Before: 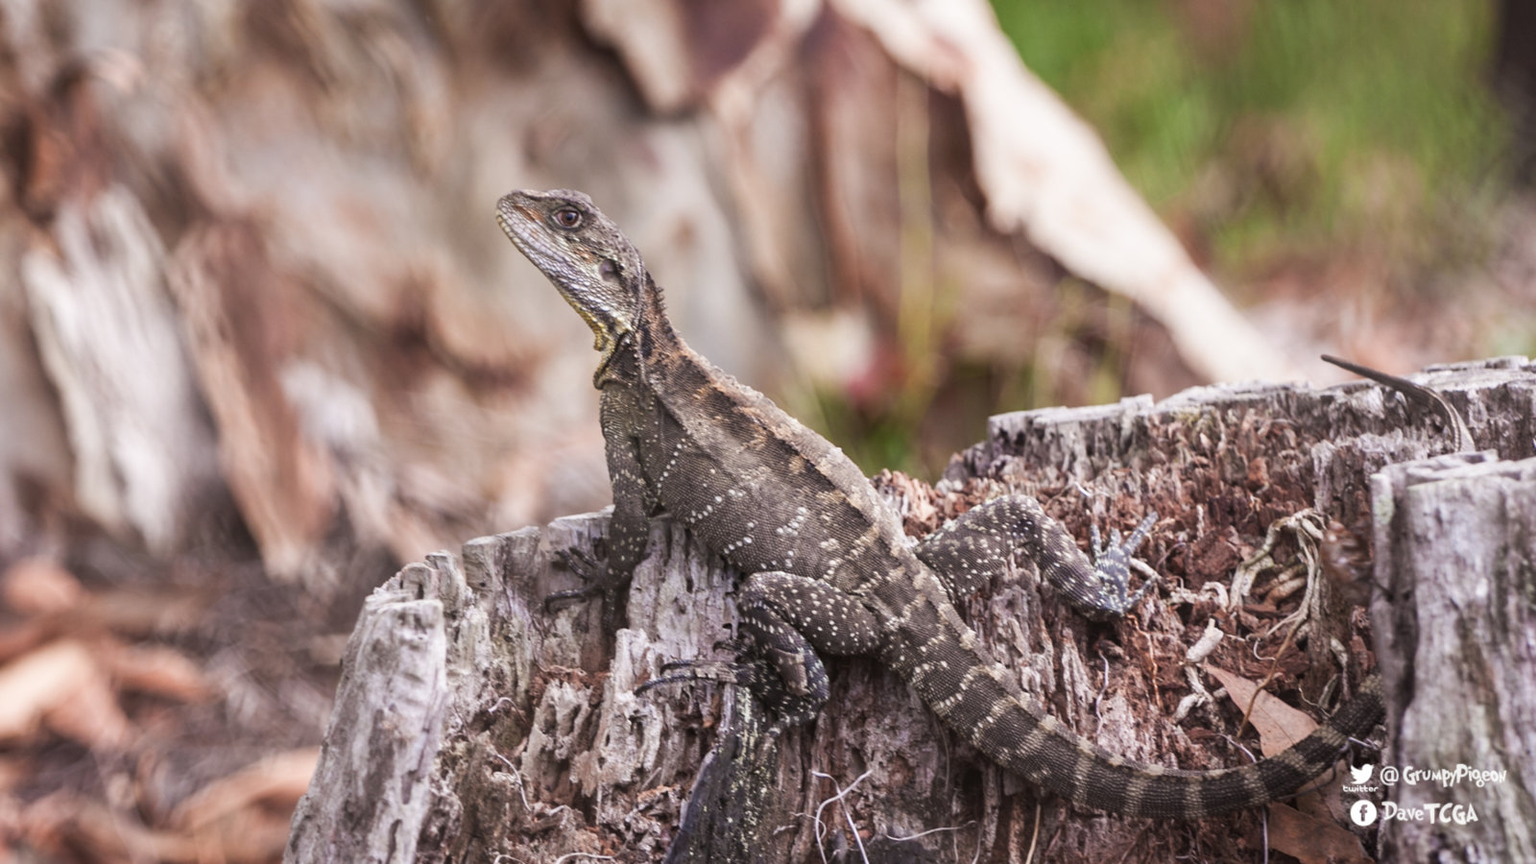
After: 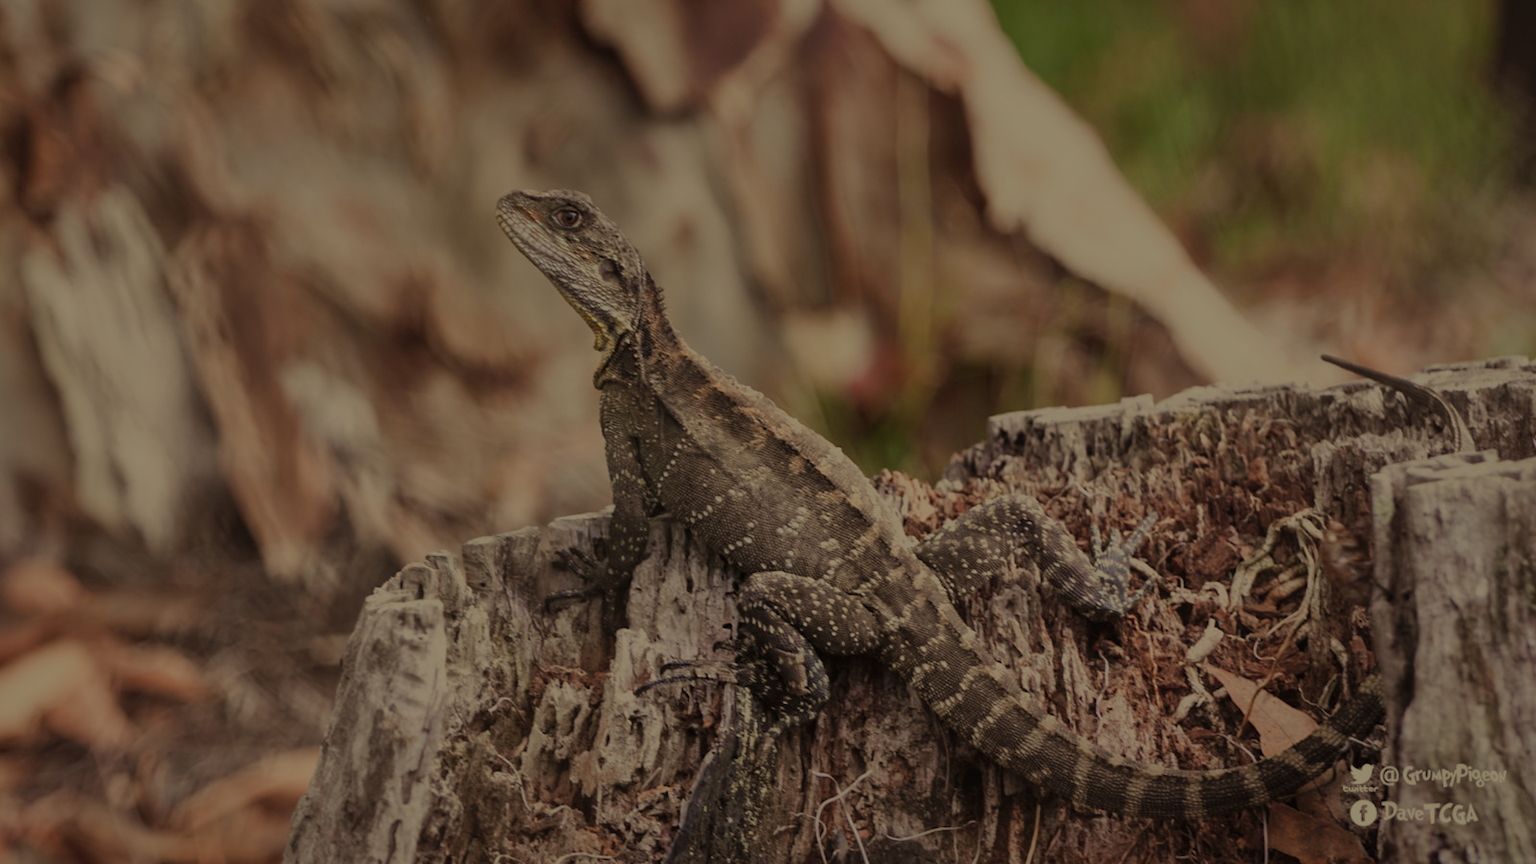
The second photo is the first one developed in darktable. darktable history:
exposure: exposure -2.002 EV, compensate highlight preservation false
shadows and highlights: on, module defaults
white balance: red 1.08, blue 0.791
